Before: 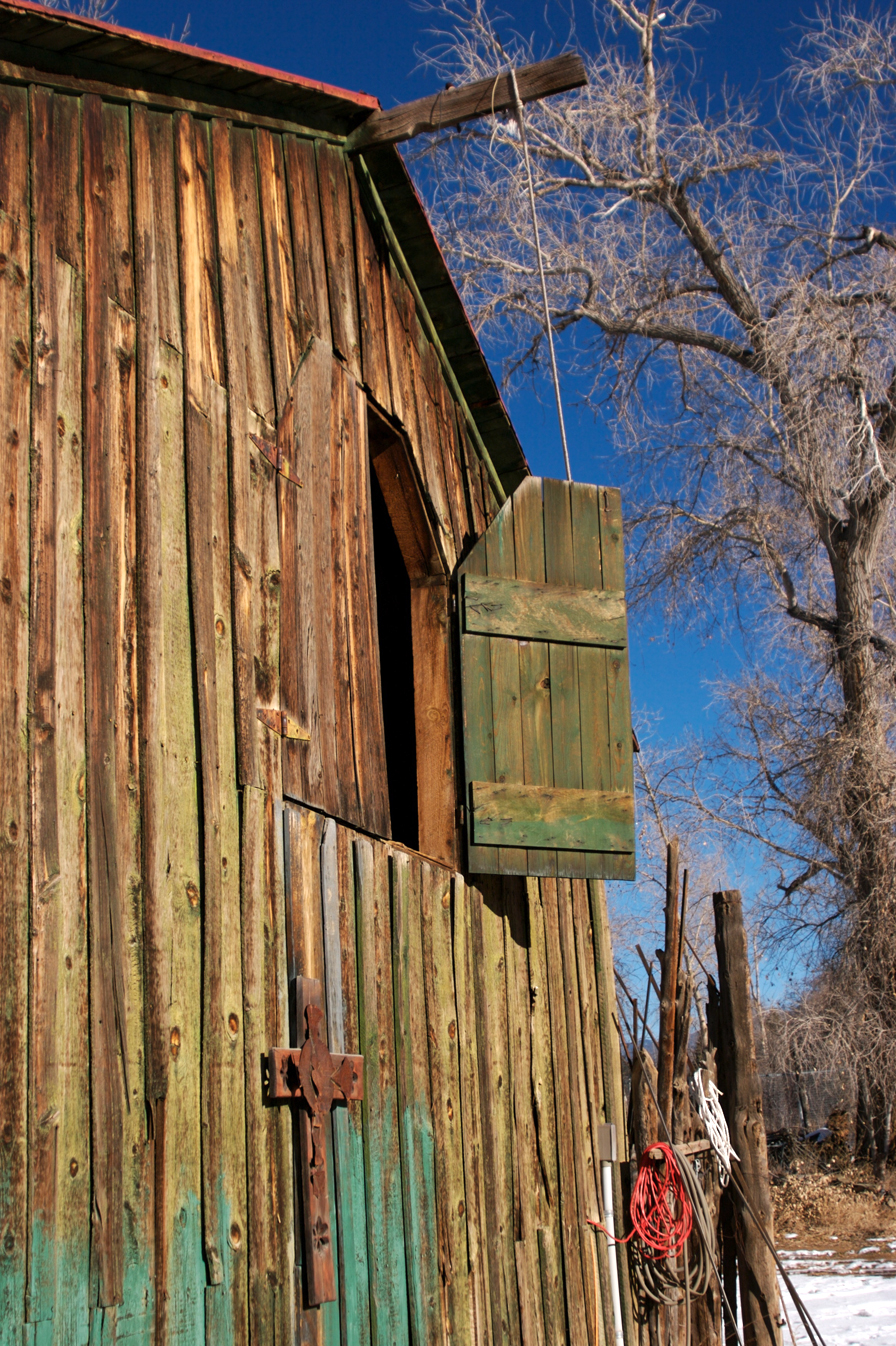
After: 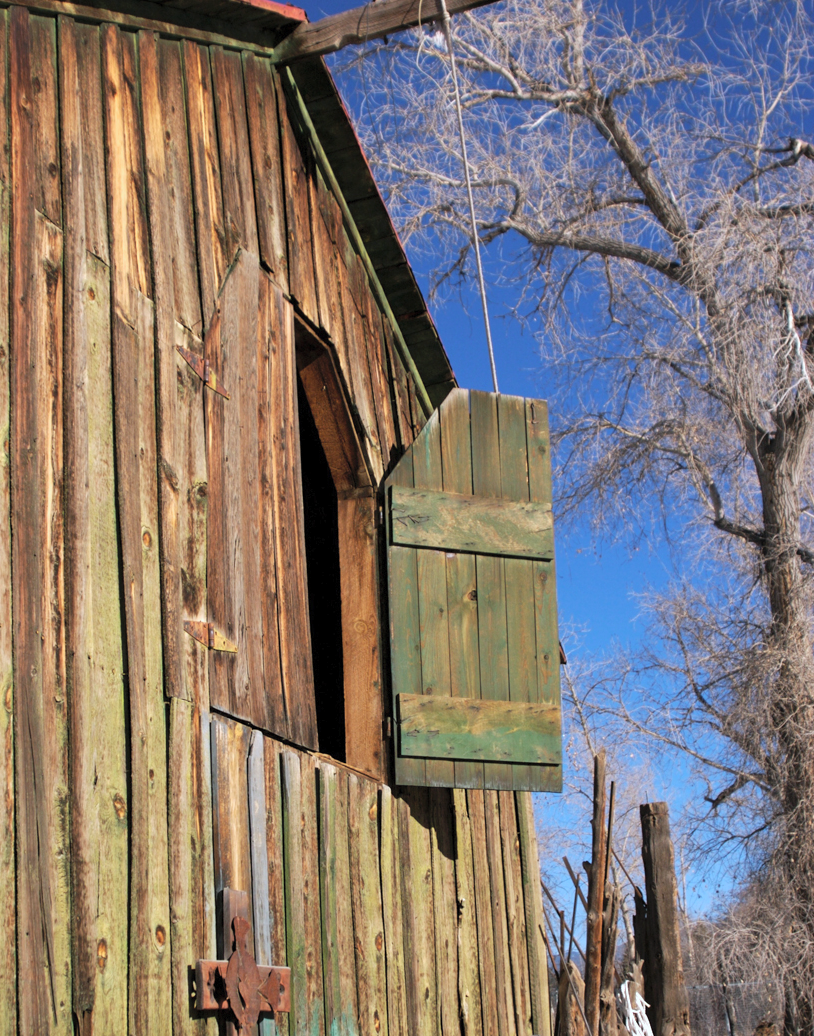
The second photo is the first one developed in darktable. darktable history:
crop: left 8.155%, top 6.611%, bottom 15.385%
contrast brightness saturation: brightness 0.15
white balance: red 0.954, blue 1.079
